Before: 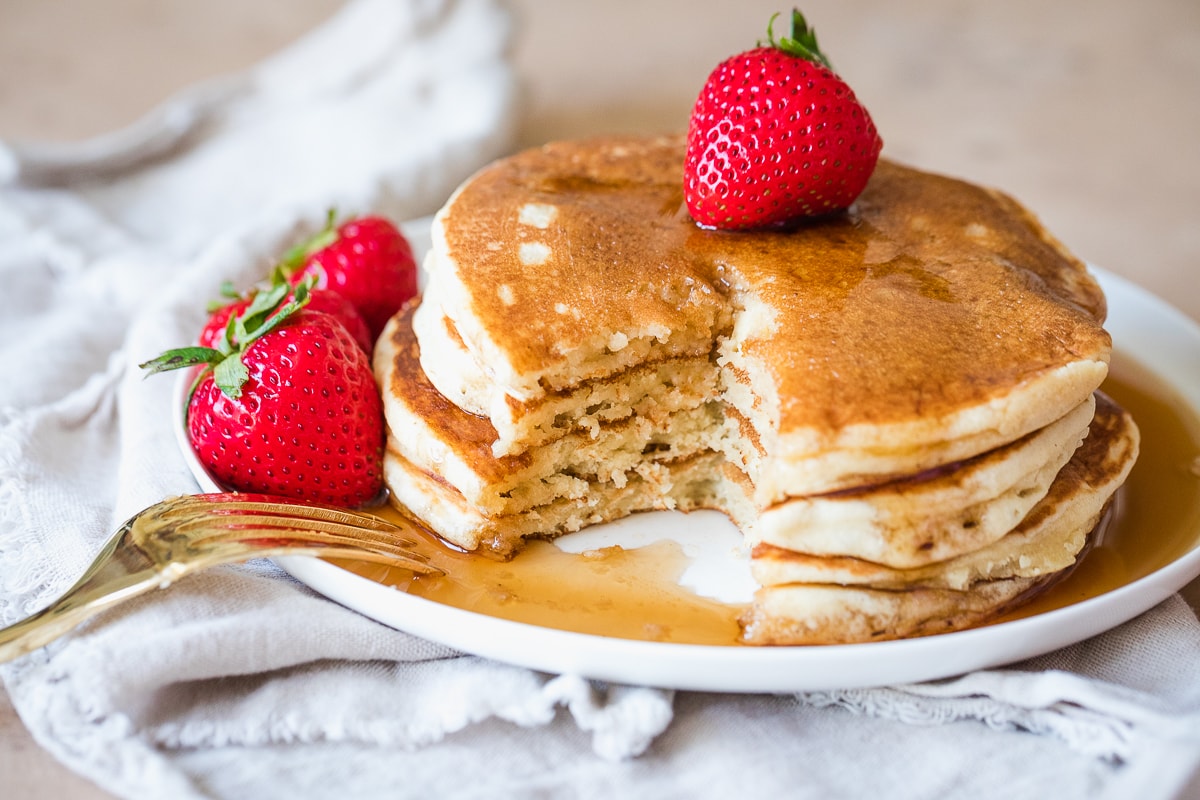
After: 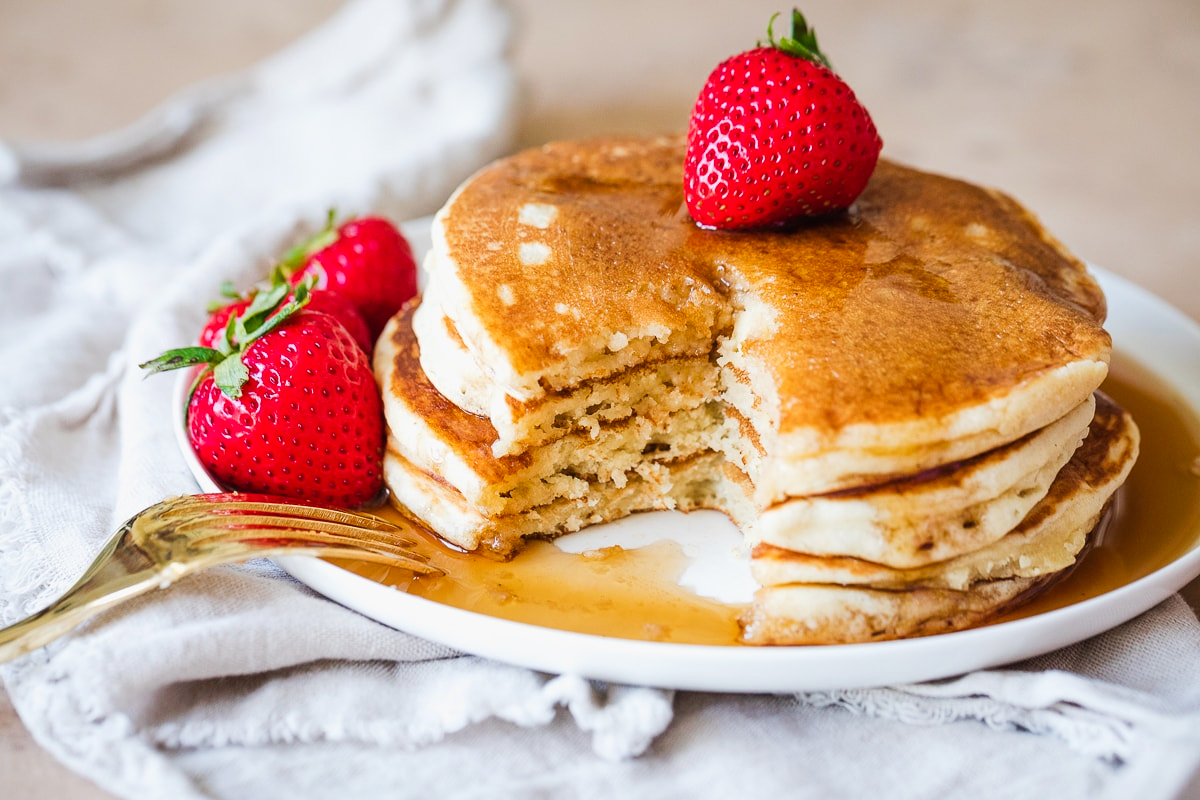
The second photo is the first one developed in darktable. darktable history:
tone curve: curves: ch0 [(0, 0) (0.003, 0.013) (0.011, 0.016) (0.025, 0.023) (0.044, 0.036) (0.069, 0.051) (0.1, 0.076) (0.136, 0.107) (0.177, 0.145) (0.224, 0.186) (0.277, 0.246) (0.335, 0.311) (0.399, 0.378) (0.468, 0.462) (0.543, 0.548) (0.623, 0.636) (0.709, 0.728) (0.801, 0.816) (0.898, 0.9) (1, 1)], preserve colors none
